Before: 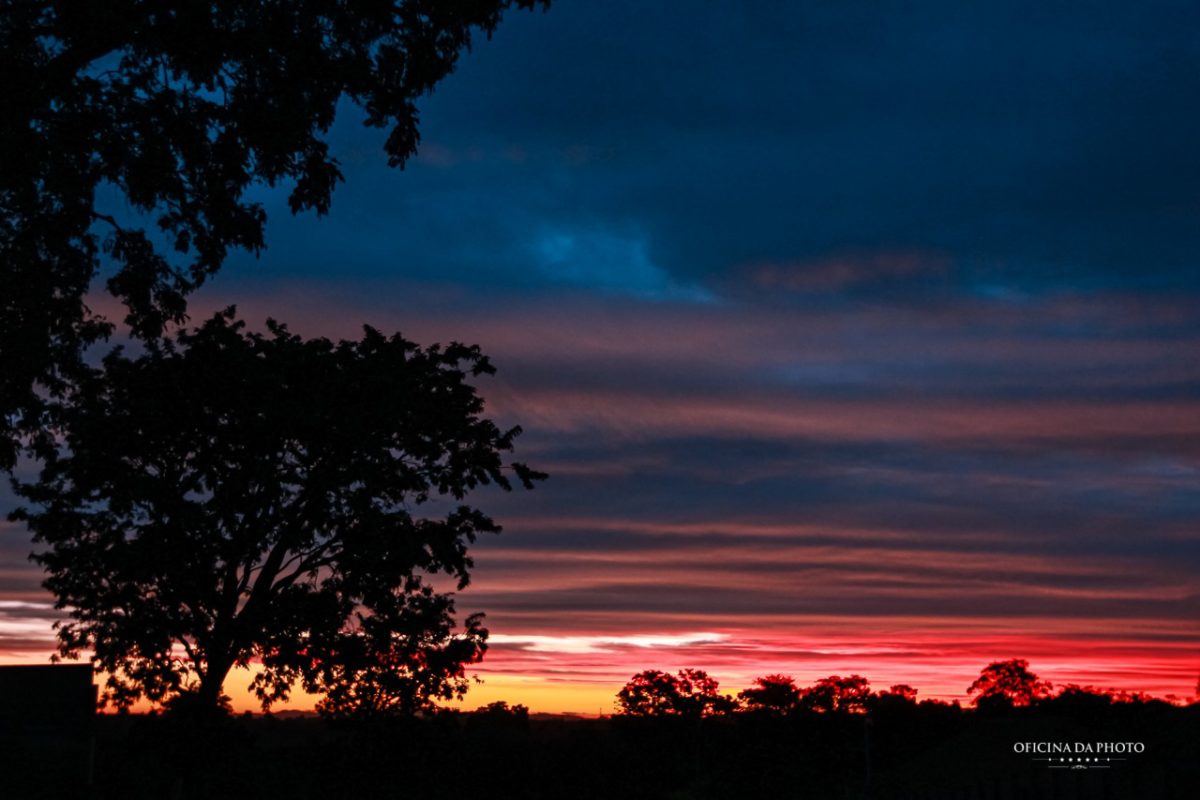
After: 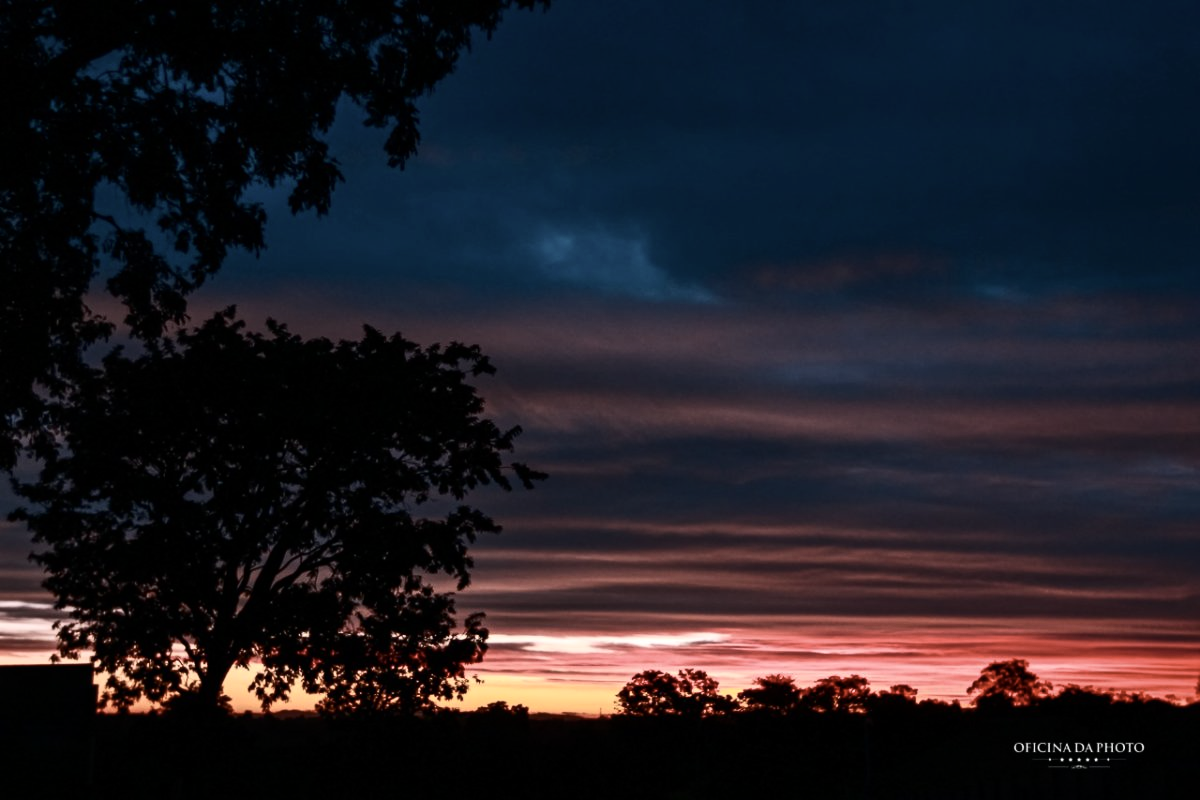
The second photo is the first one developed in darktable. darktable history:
contrast brightness saturation: contrast 0.246, saturation -0.324
